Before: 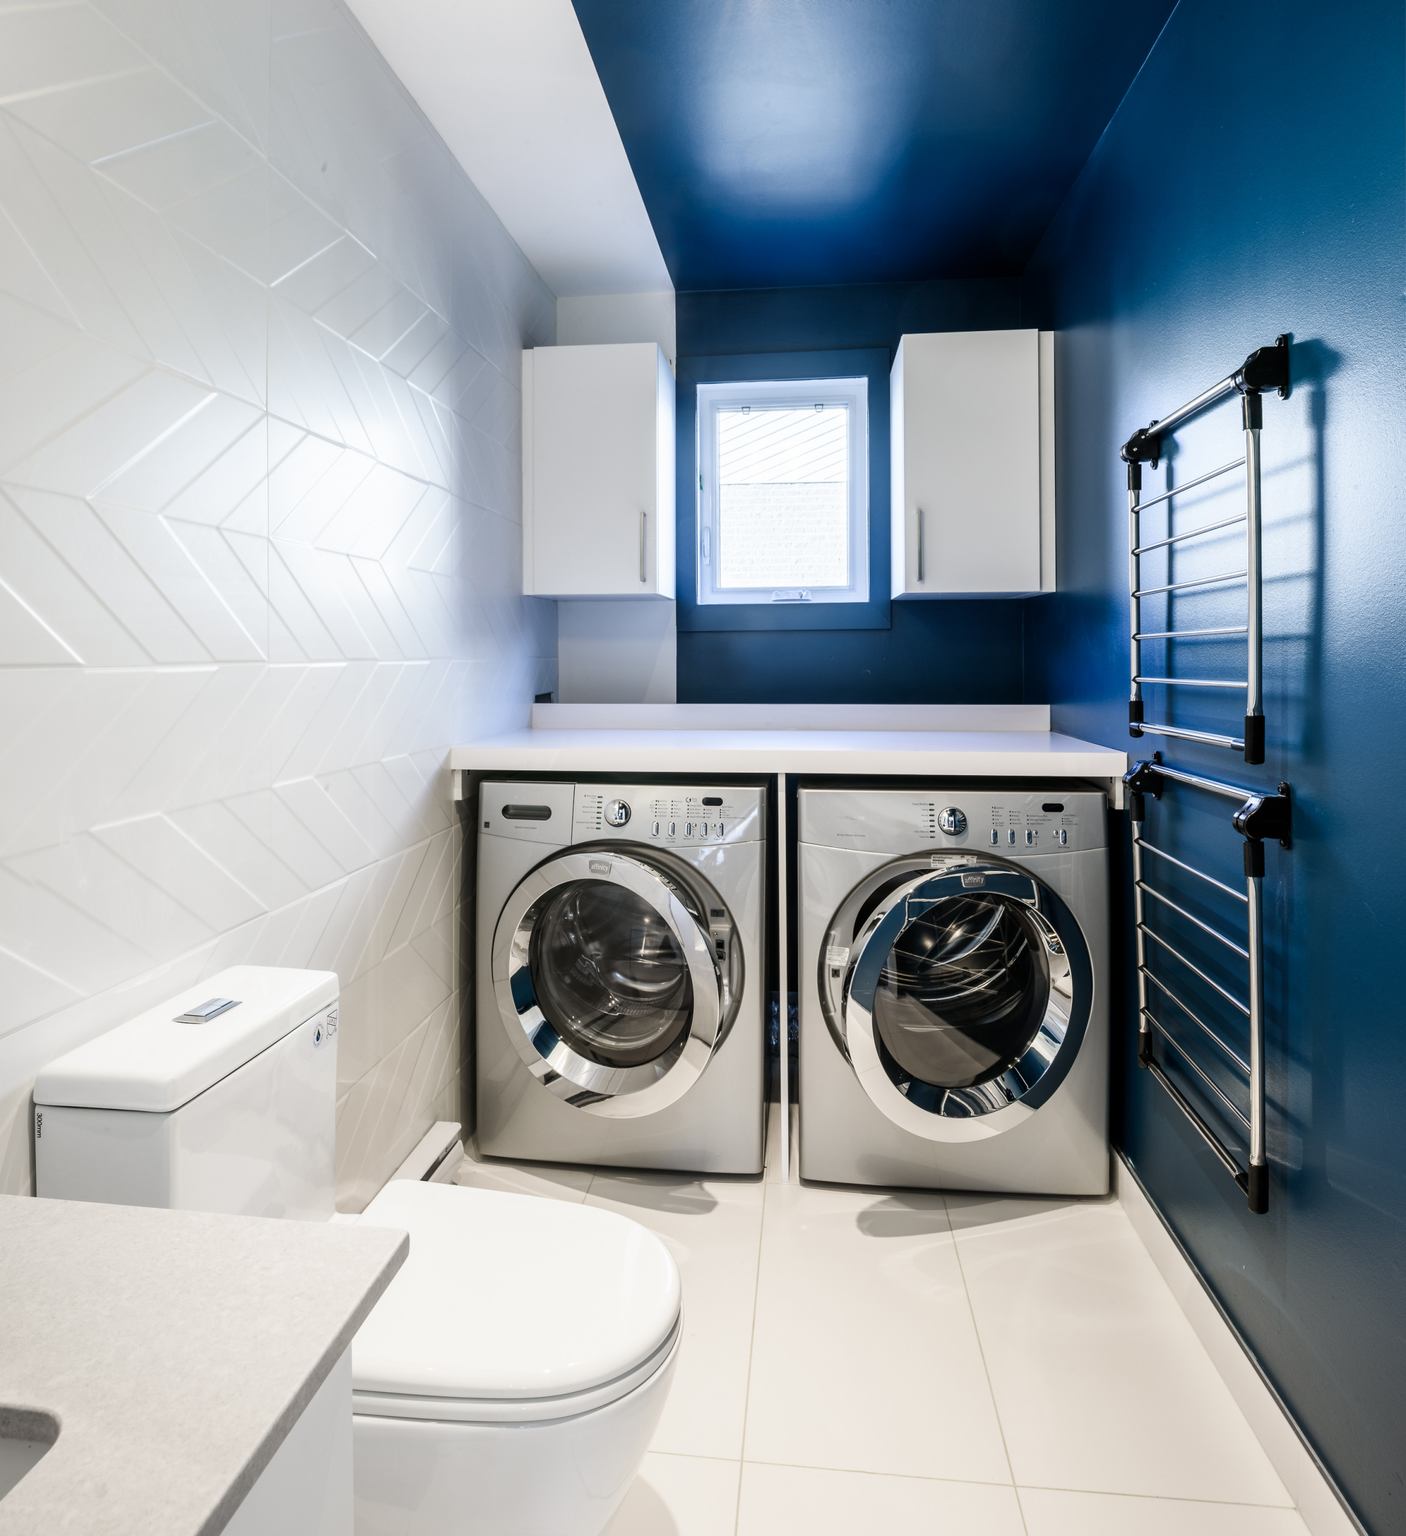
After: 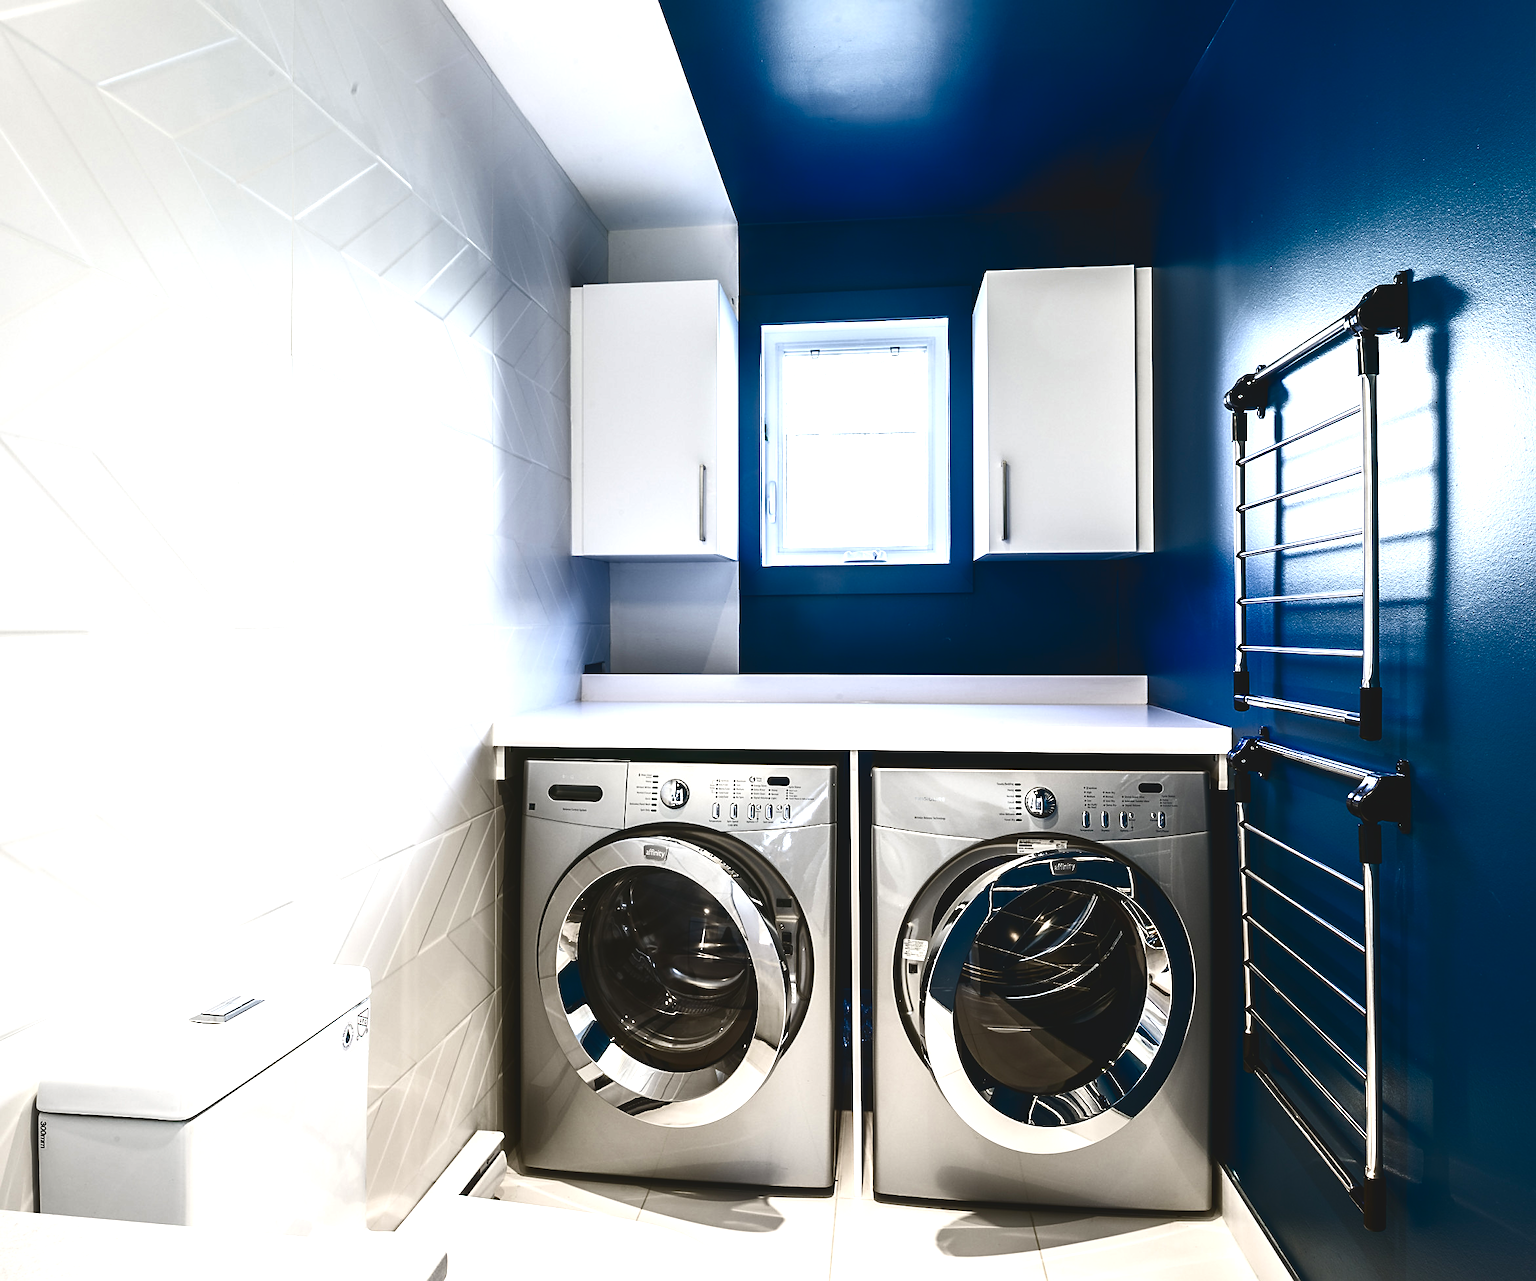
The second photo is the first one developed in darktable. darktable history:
tone curve: curves: ch0 [(0, 0.081) (0.483, 0.453) (0.881, 0.992)], color space Lab, independent channels, preserve colors none
sharpen: on, module defaults
crop: top 5.626%, bottom 17.94%
levels: white 99.92%, levels [0, 0.476, 0.951]
contrast brightness saturation: contrast 0.237, brightness -0.228, saturation 0.138
